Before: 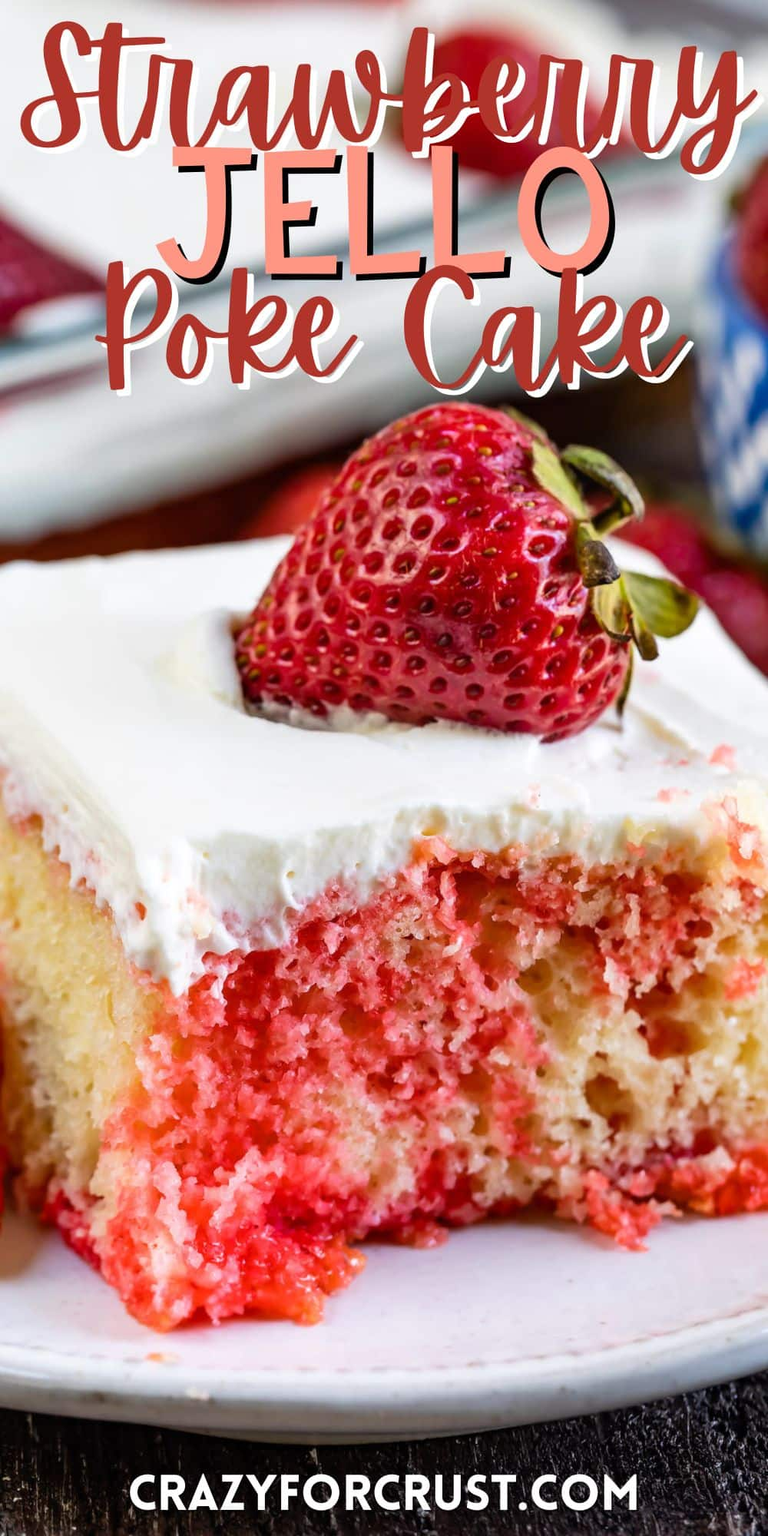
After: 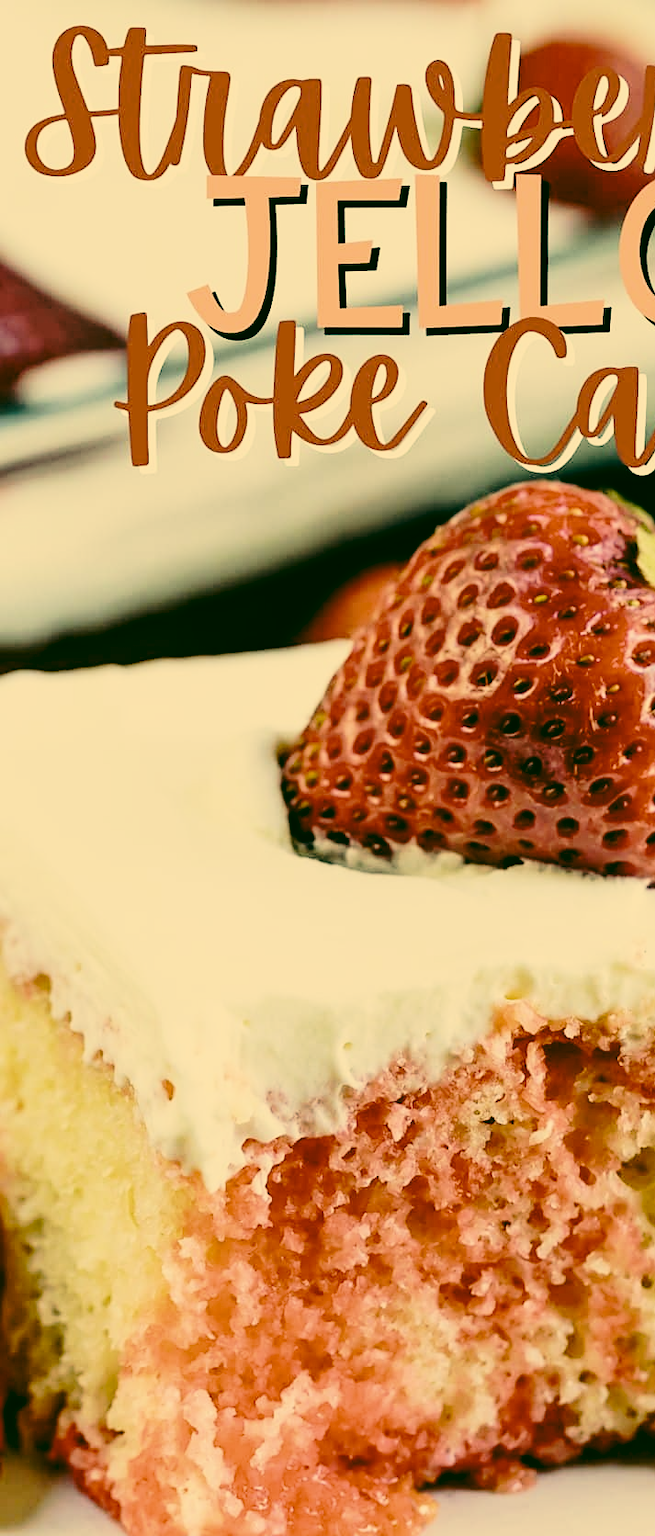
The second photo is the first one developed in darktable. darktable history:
crop: right 28.625%, bottom 16.4%
tone equalizer: -8 EV -0.389 EV, -7 EV -0.39 EV, -6 EV -0.296 EV, -5 EV -0.224 EV, -3 EV 0.207 EV, -2 EV 0.334 EV, -1 EV 0.398 EV, +0 EV 0.431 EV, edges refinement/feathering 500, mask exposure compensation -1.57 EV, preserve details no
contrast brightness saturation: contrast 0.109, saturation -0.171
exposure: exposure -0.281 EV, compensate highlight preservation false
filmic rgb: black relative exposure -7.1 EV, white relative exposure 5.37 EV, hardness 3.03, add noise in highlights 0.1, color science v4 (2020), type of noise poissonian
color correction: highlights a* 5.67, highlights b* 33.08, shadows a* -25.79, shadows b* 3.99
tone curve: curves: ch0 [(0, 0) (0.003, 0.012) (0.011, 0.015) (0.025, 0.023) (0.044, 0.036) (0.069, 0.047) (0.1, 0.062) (0.136, 0.1) (0.177, 0.15) (0.224, 0.219) (0.277, 0.3) (0.335, 0.401) (0.399, 0.49) (0.468, 0.569) (0.543, 0.641) (0.623, 0.73) (0.709, 0.806) (0.801, 0.88) (0.898, 0.939) (1, 1)], preserve colors none
sharpen: amount 0.217
